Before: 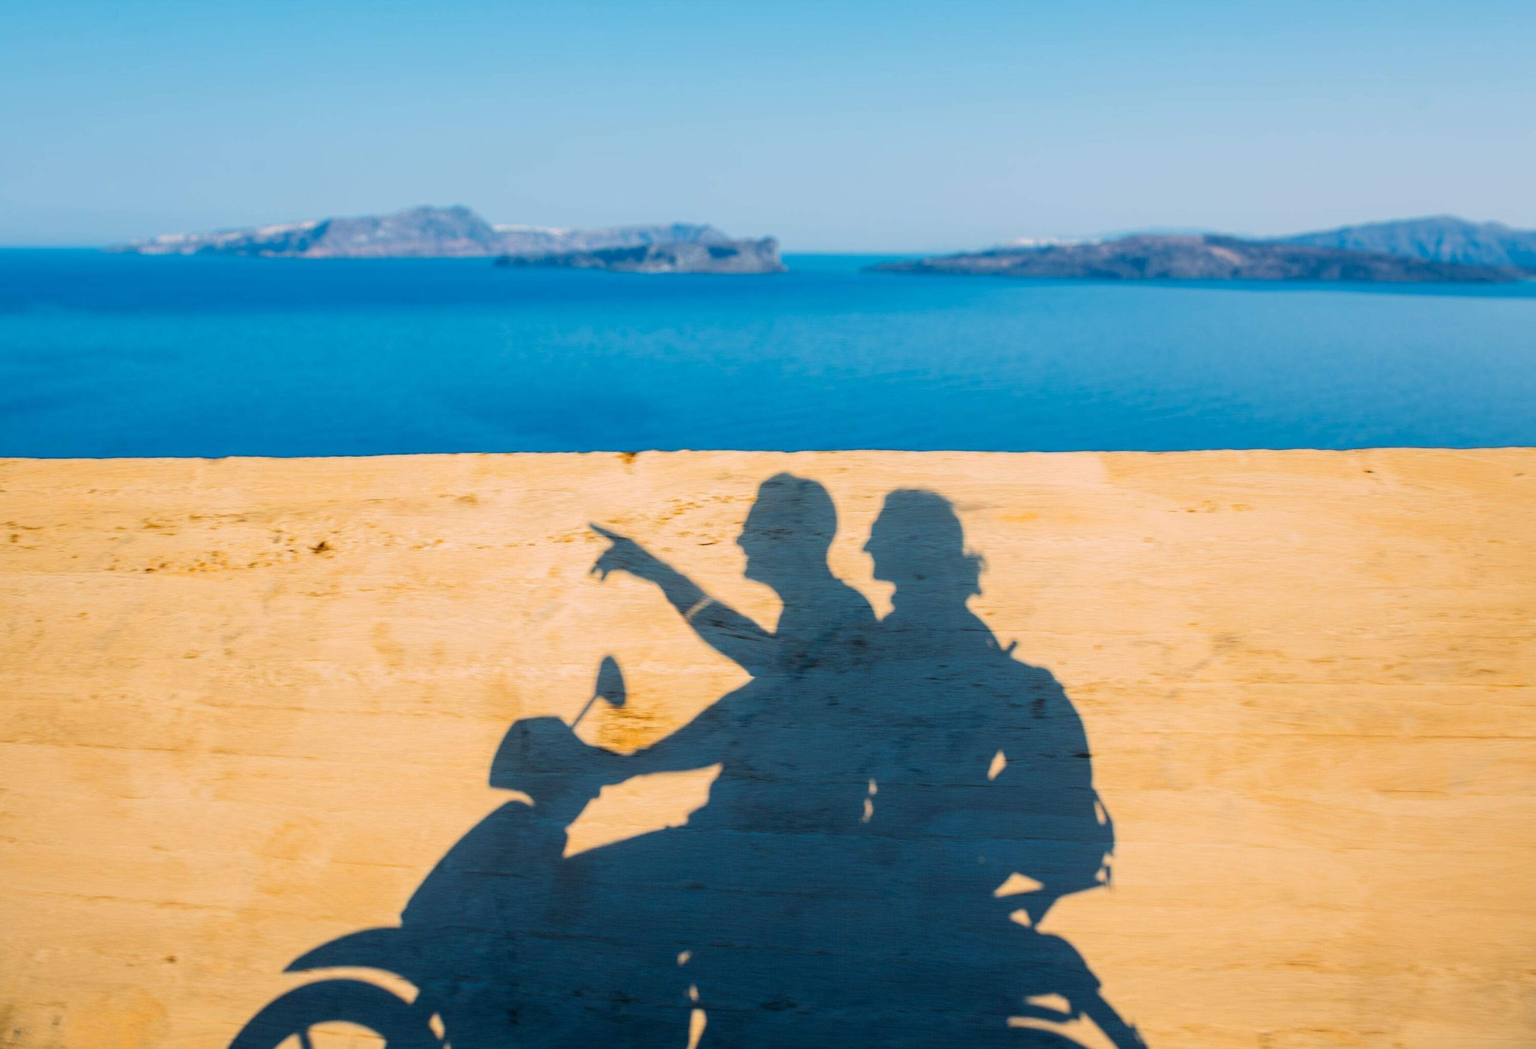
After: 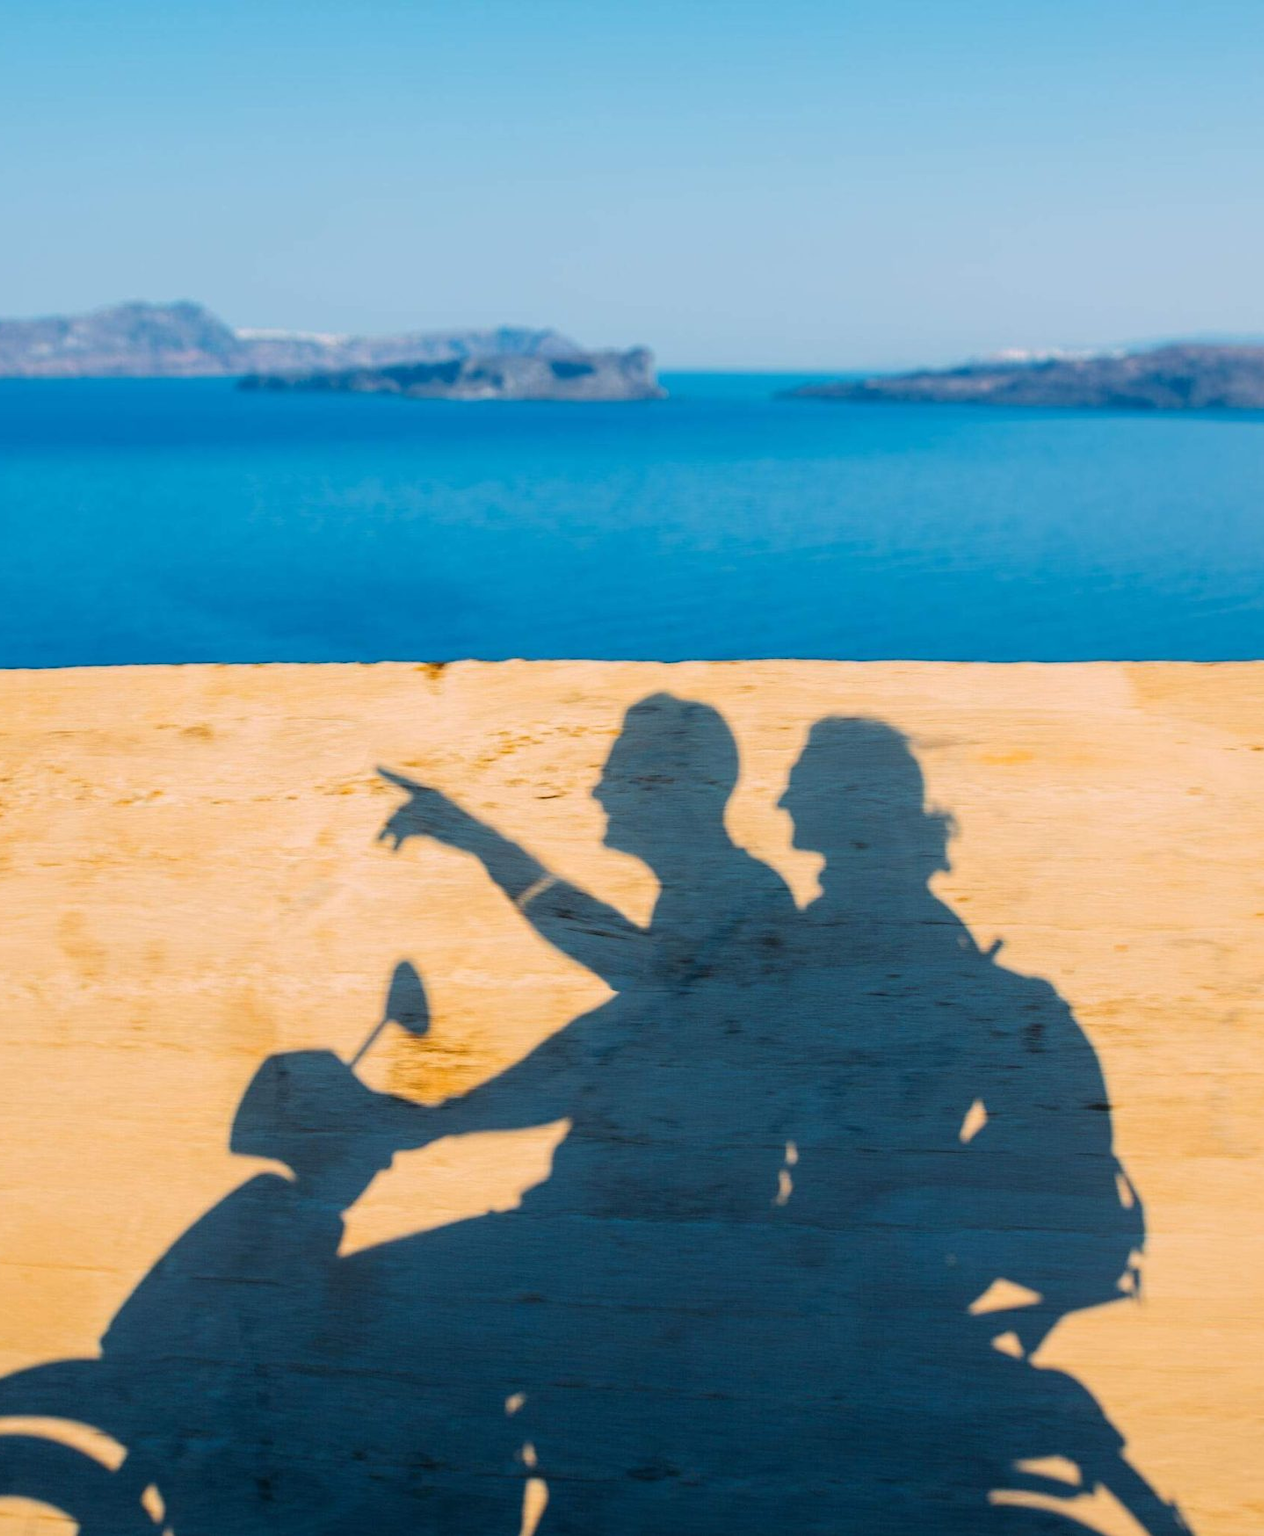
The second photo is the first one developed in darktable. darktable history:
crop: left 21.671%, right 22.113%, bottom 0.015%
